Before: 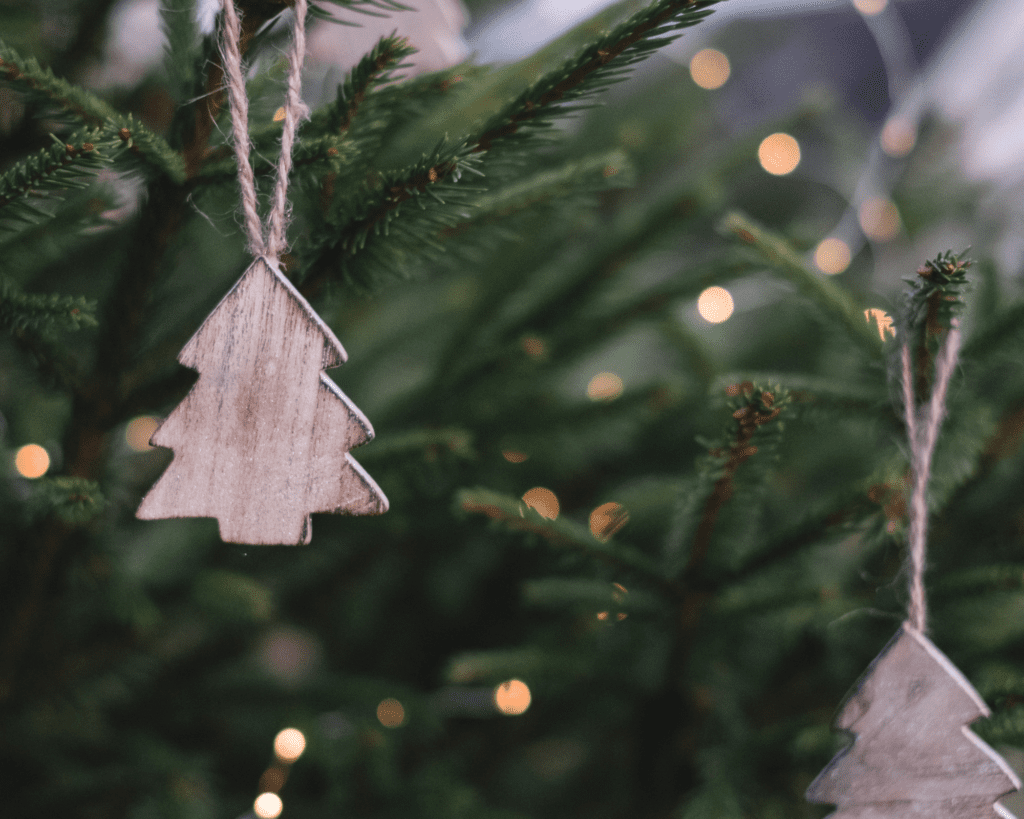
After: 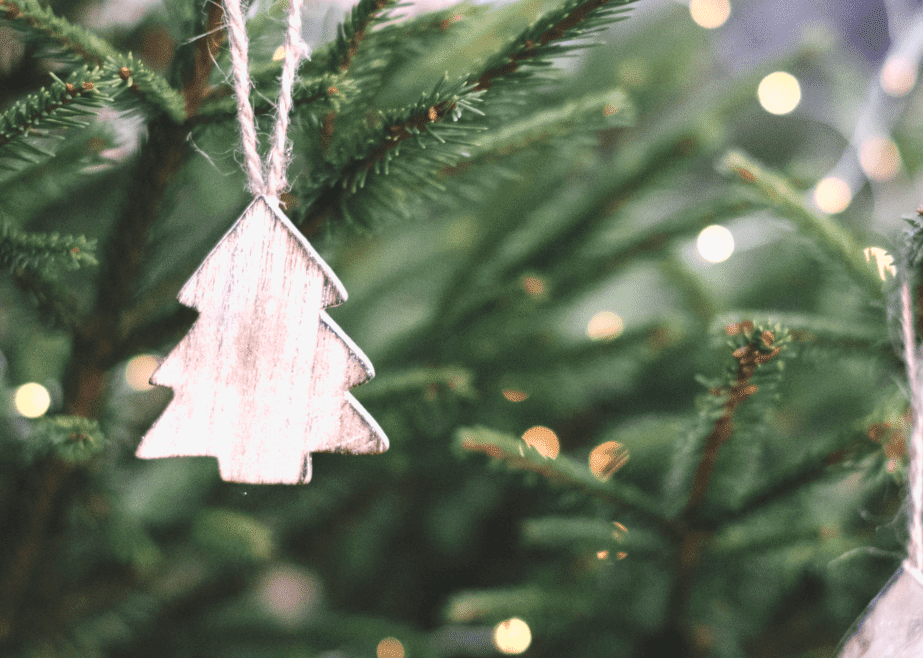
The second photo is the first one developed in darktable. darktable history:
exposure: exposure 0.641 EV, compensate exposure bias true, compensate highlight preservation false
tone equalizer: on, module defaults
tone curve: curves: ch0 [(0, 0) (0.55, 0.716) (0.841, 0.969)], preserve colors none
crop: top 7.518%, right 9.776%, bottom 12.044%
